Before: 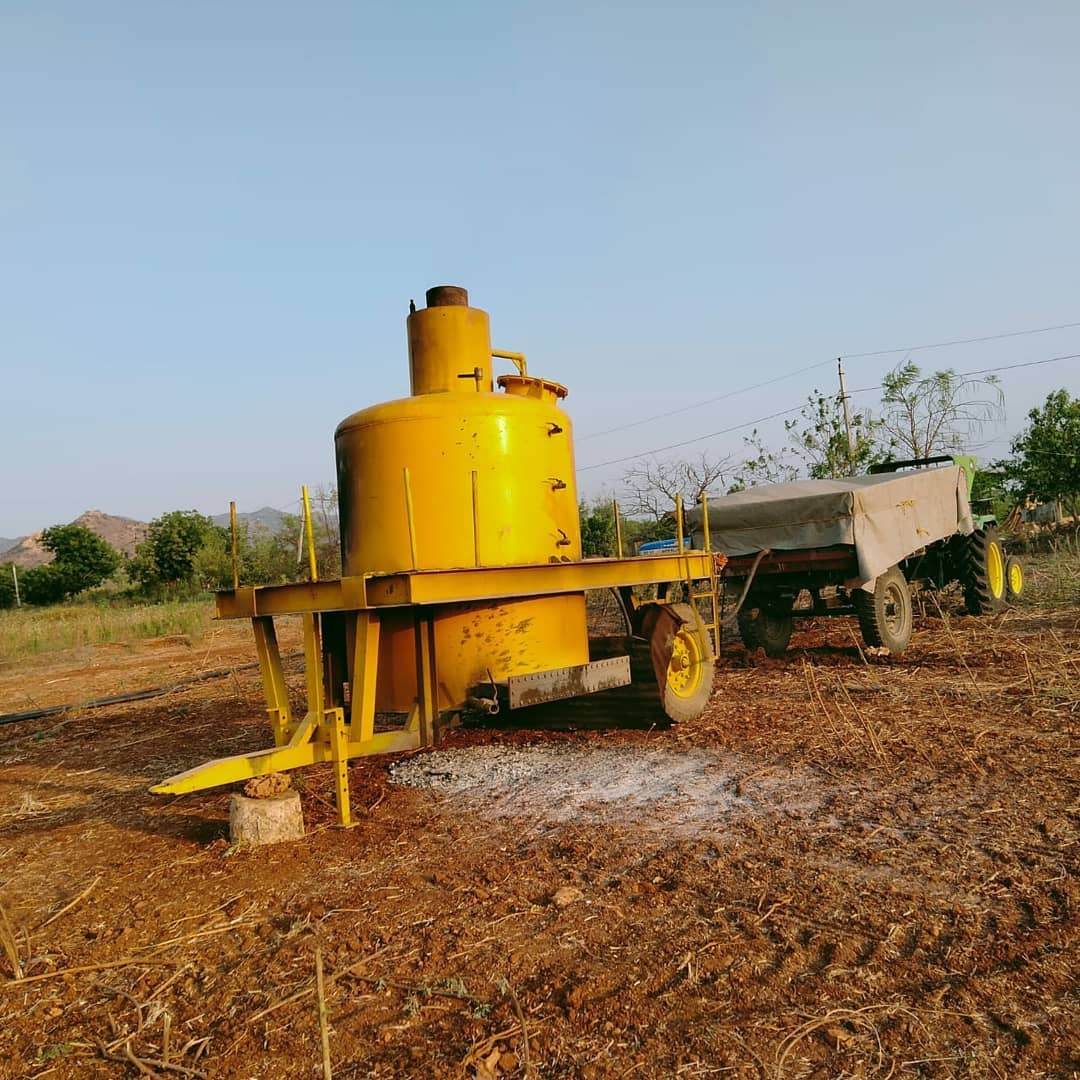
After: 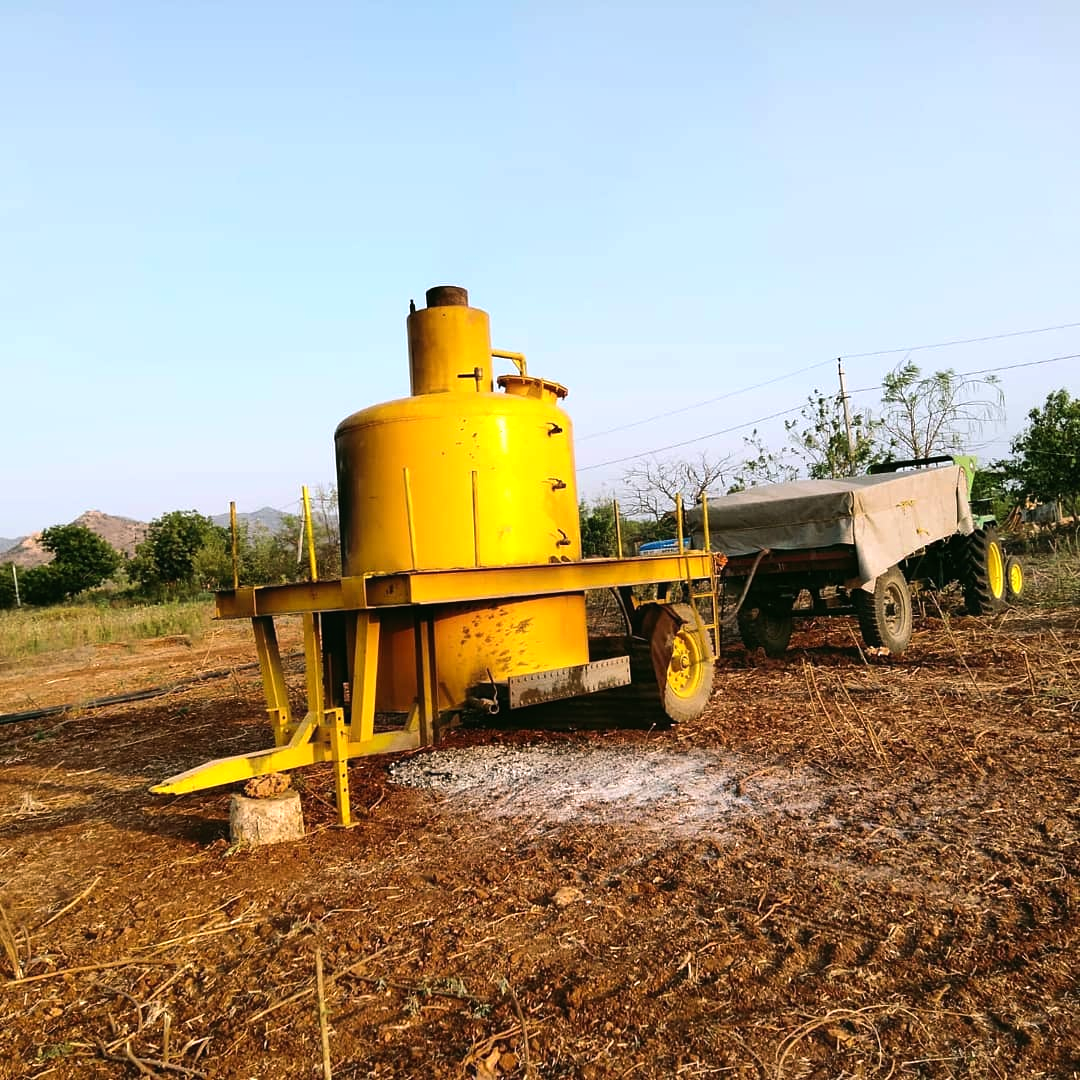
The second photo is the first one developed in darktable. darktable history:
white balance: red 1.009, blue 1.027
tone equalizer: -8 EV -0.75 EV, -7 EV -0.7 EV, -6 EV -0.6 EV, -5 EV -0.4 EV, -3 EV 0.4 EV, -2 EV 0.6 EV, -1 EV 0.7 EV, +0 EV 0.75 EV, edges refinement/feathering 500, mask exposure compensation -1.57 EV, preserve details no
contrast equalizer: y [[0.5, 0.5, 0.472, 0.5, 0.5, 0.5], [0.5 ×6], [0.5 ×6], [0 ×6], [0 ×6]]
